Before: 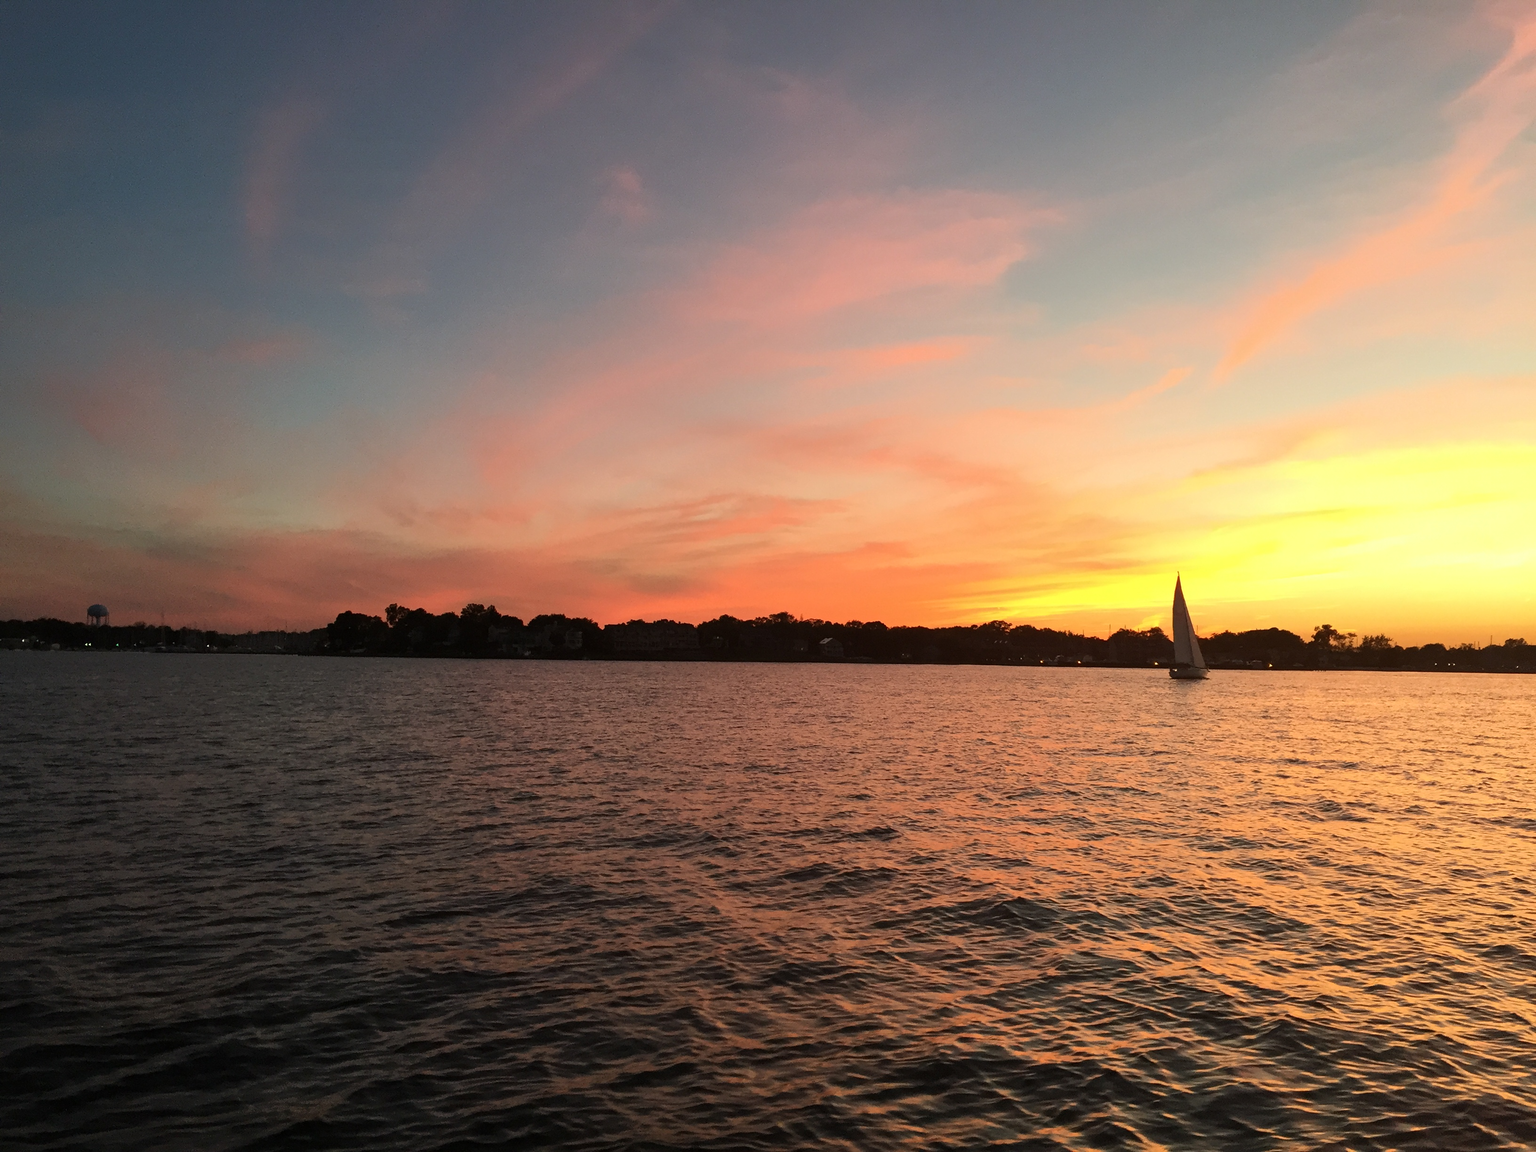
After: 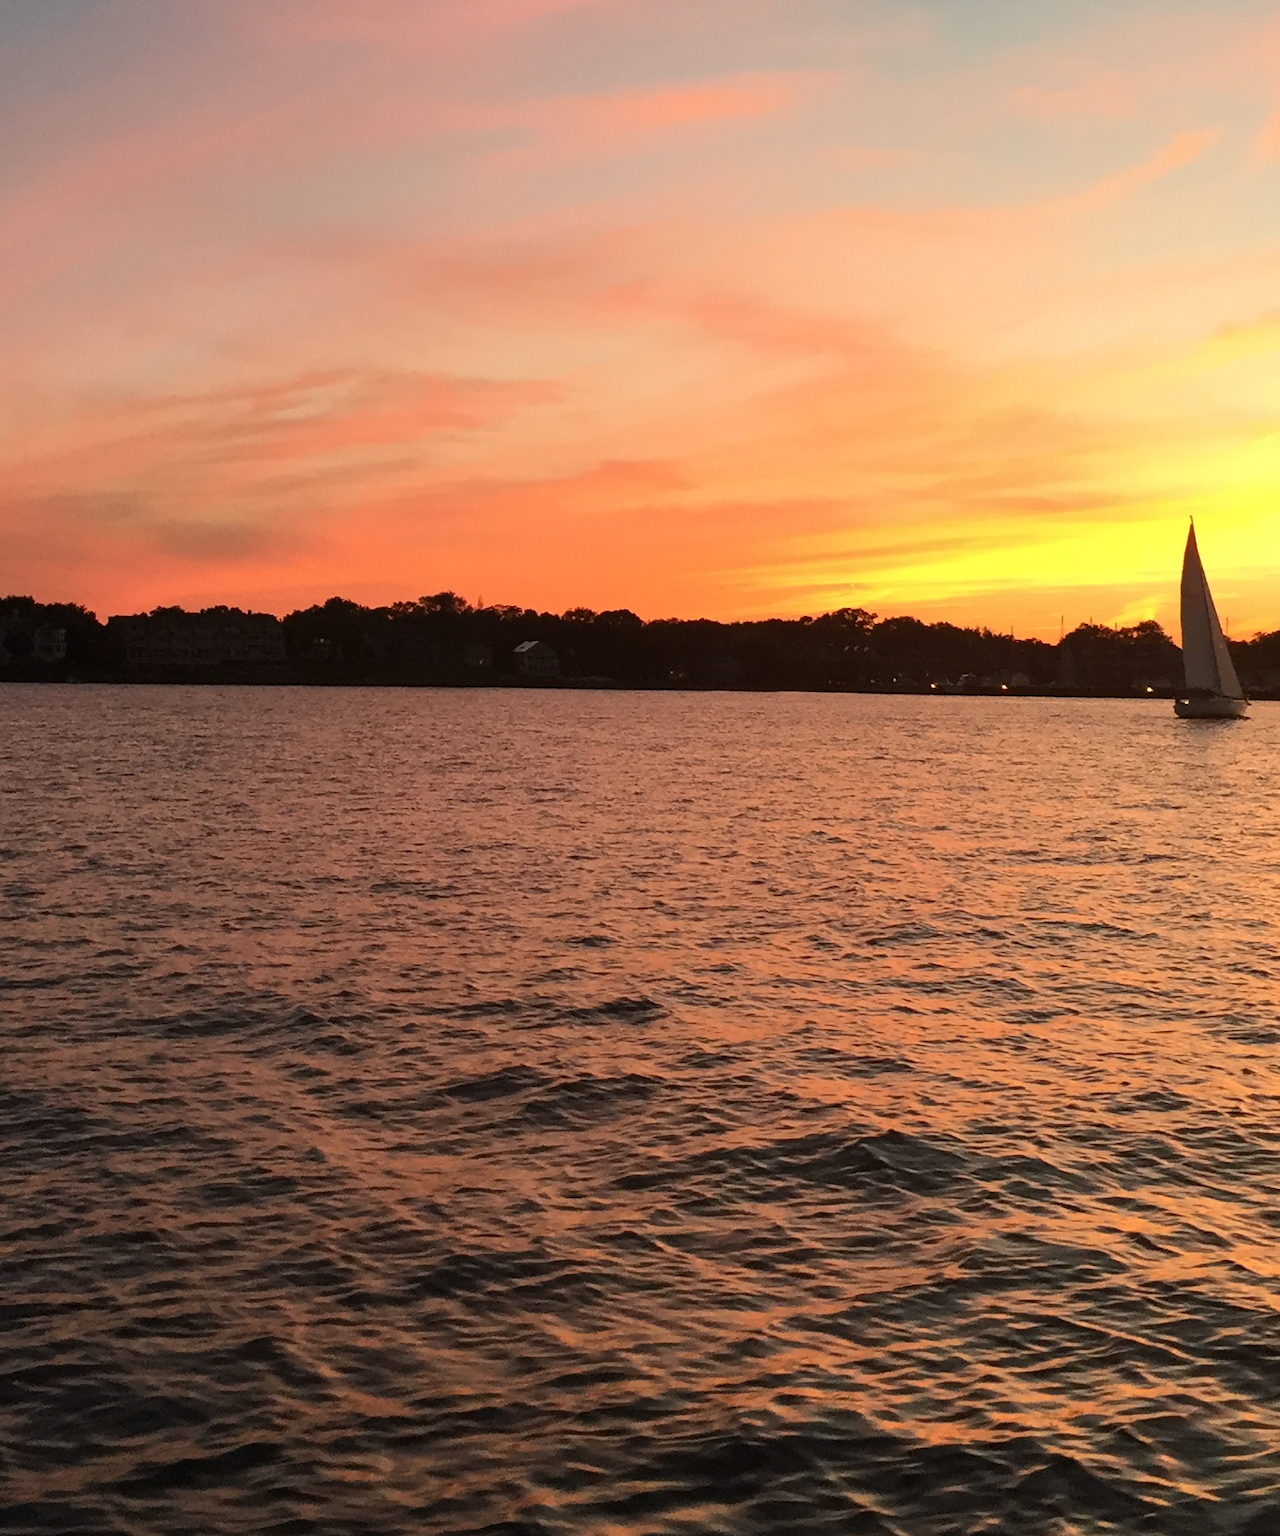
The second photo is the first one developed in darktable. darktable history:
crop: left 35.646%, top 25.906%, right 20.198%, bottom 3.444%
